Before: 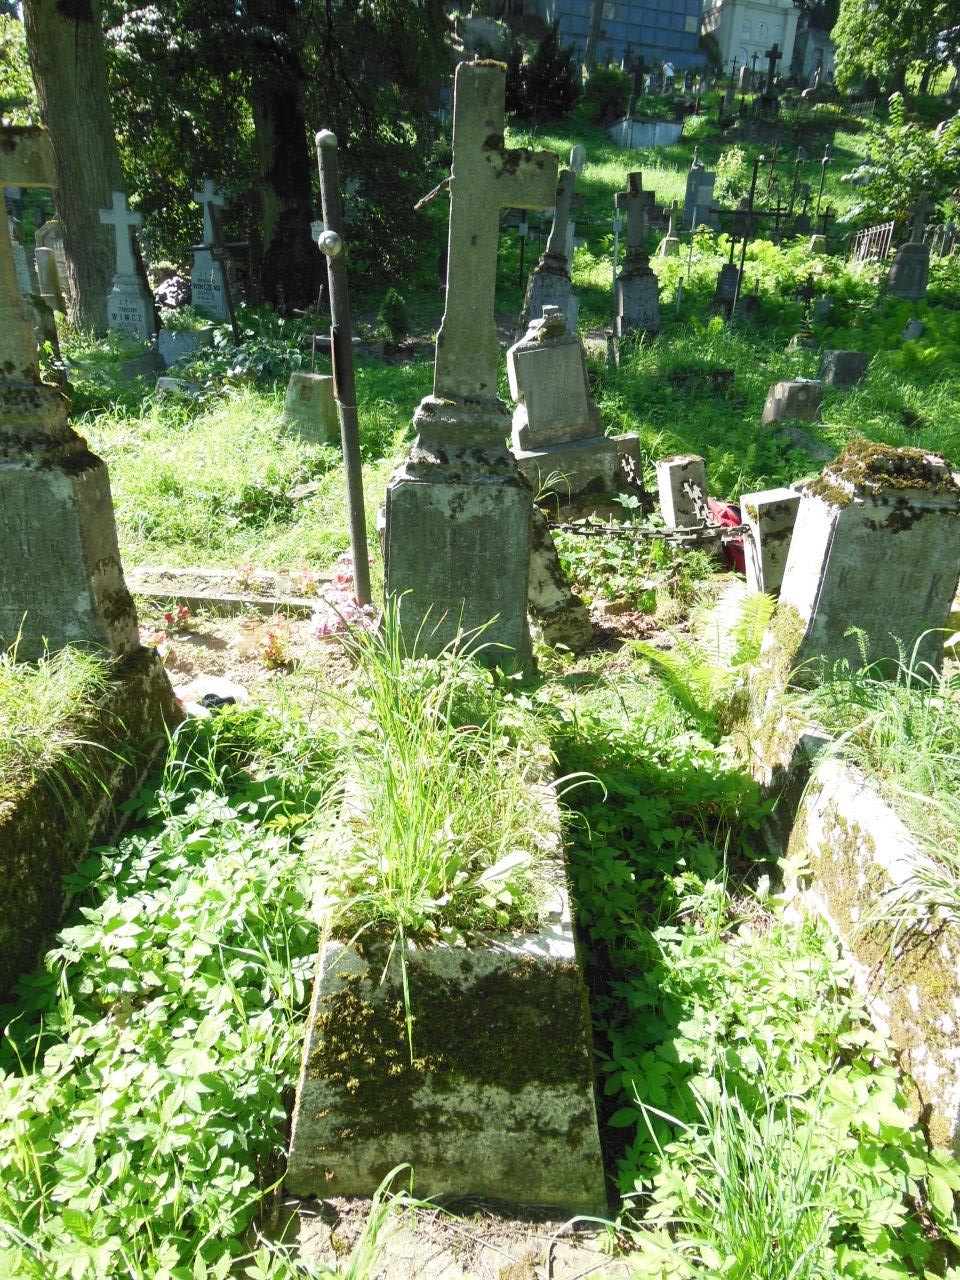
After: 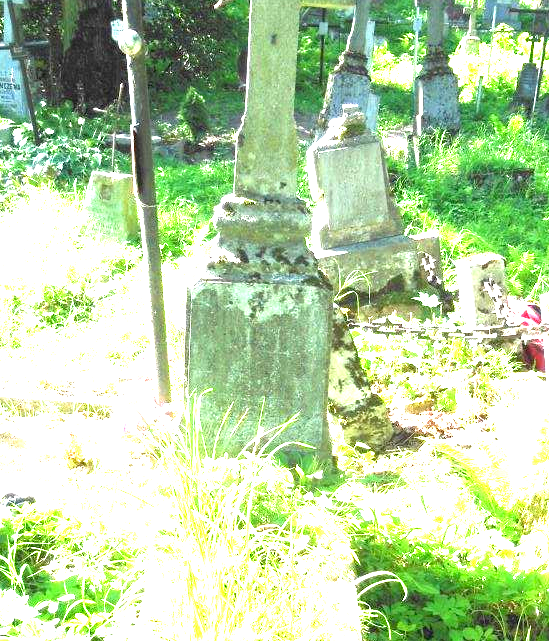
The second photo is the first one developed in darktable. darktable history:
exposure: black level correction 0.001, exposure 2.536 EV, compensate highlight preservation false
crop: left 20.858%, top 15.711%, right 21.566%, bottom 34.167%
